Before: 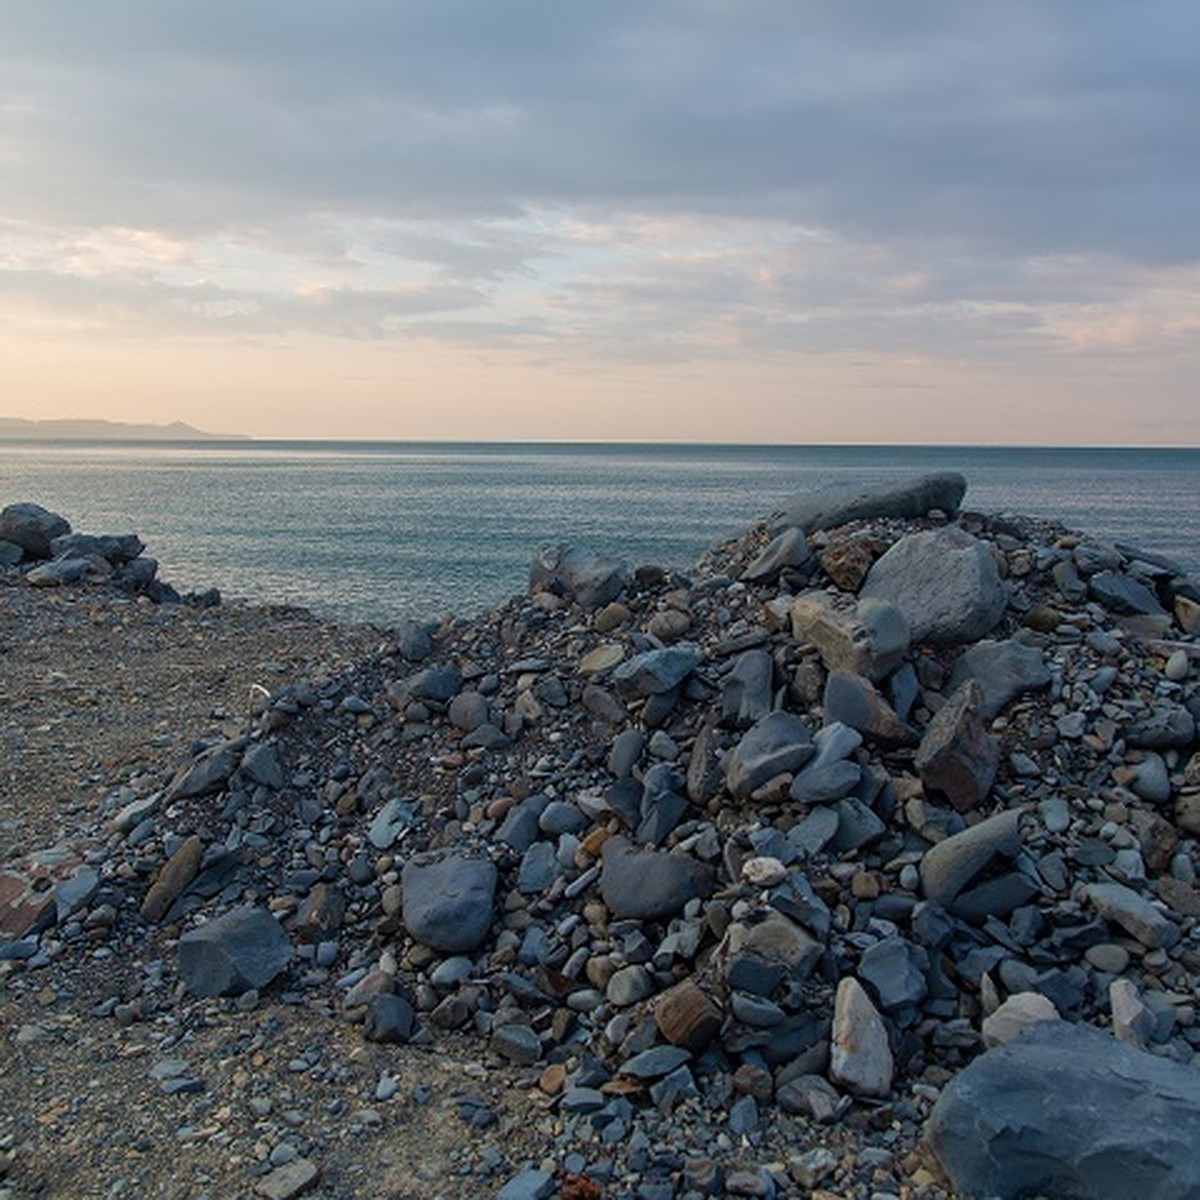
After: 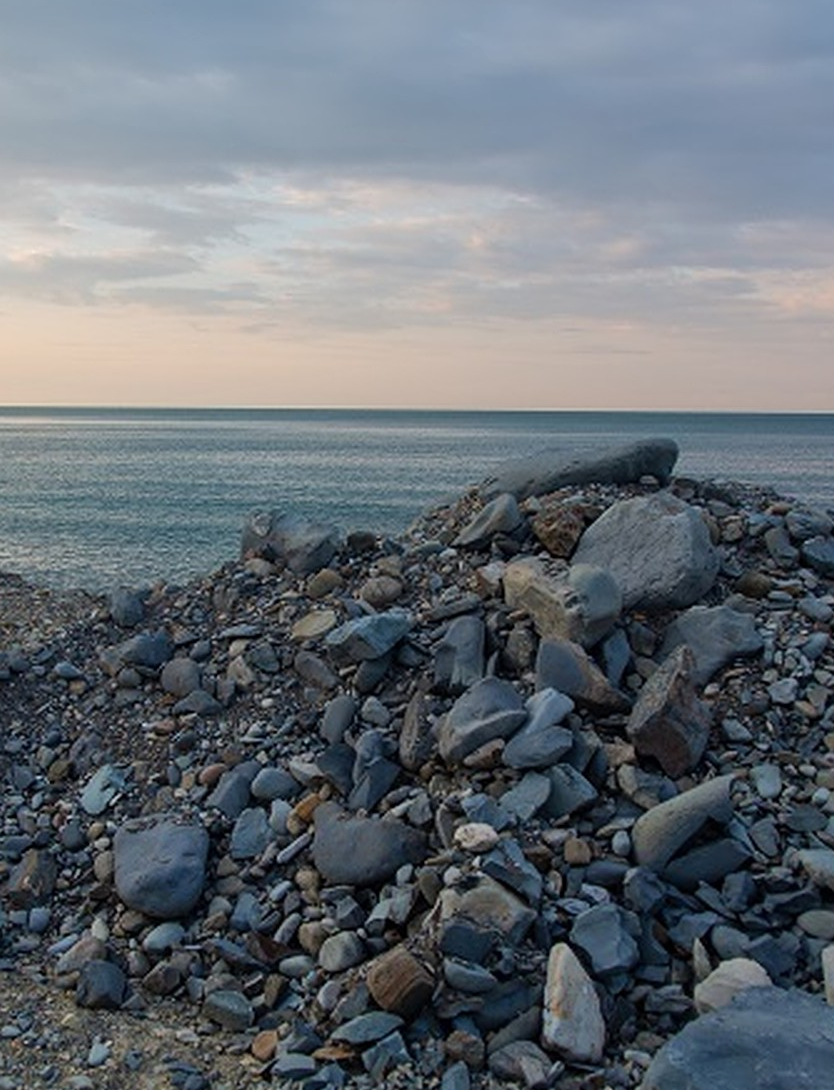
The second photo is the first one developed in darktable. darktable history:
crop and rotate: left 24.034%, top 2.838%, right 6.406%, bottom 6.299%
shadows and highlights: shadows 32, highlights -32, soften with gaussian
